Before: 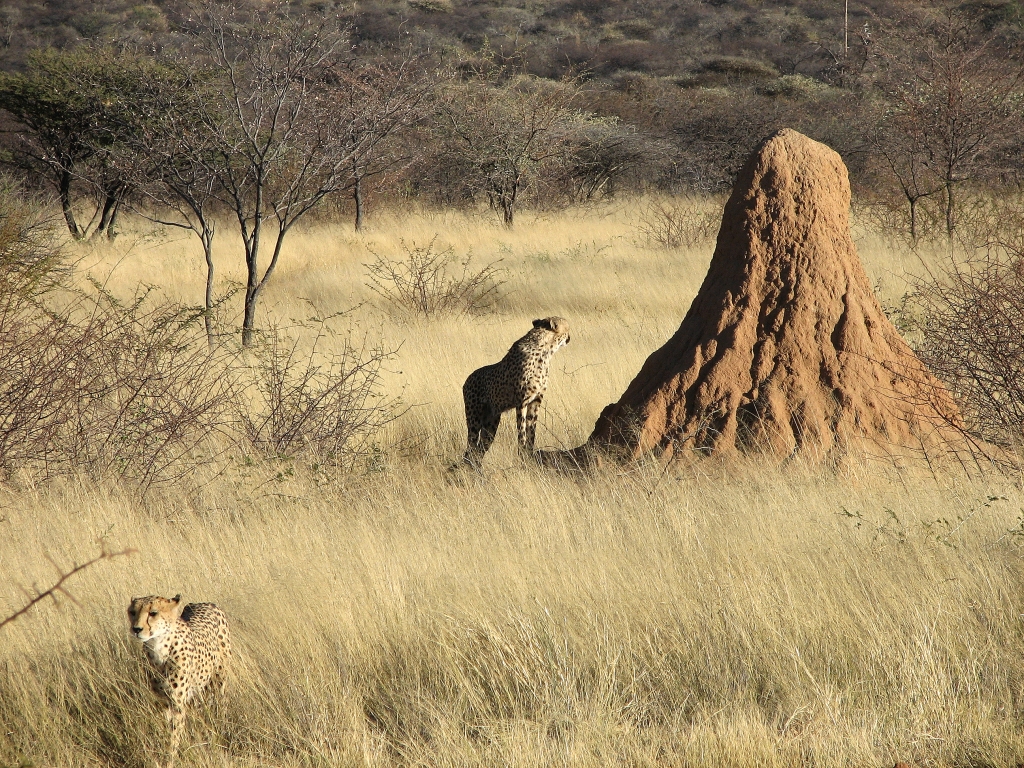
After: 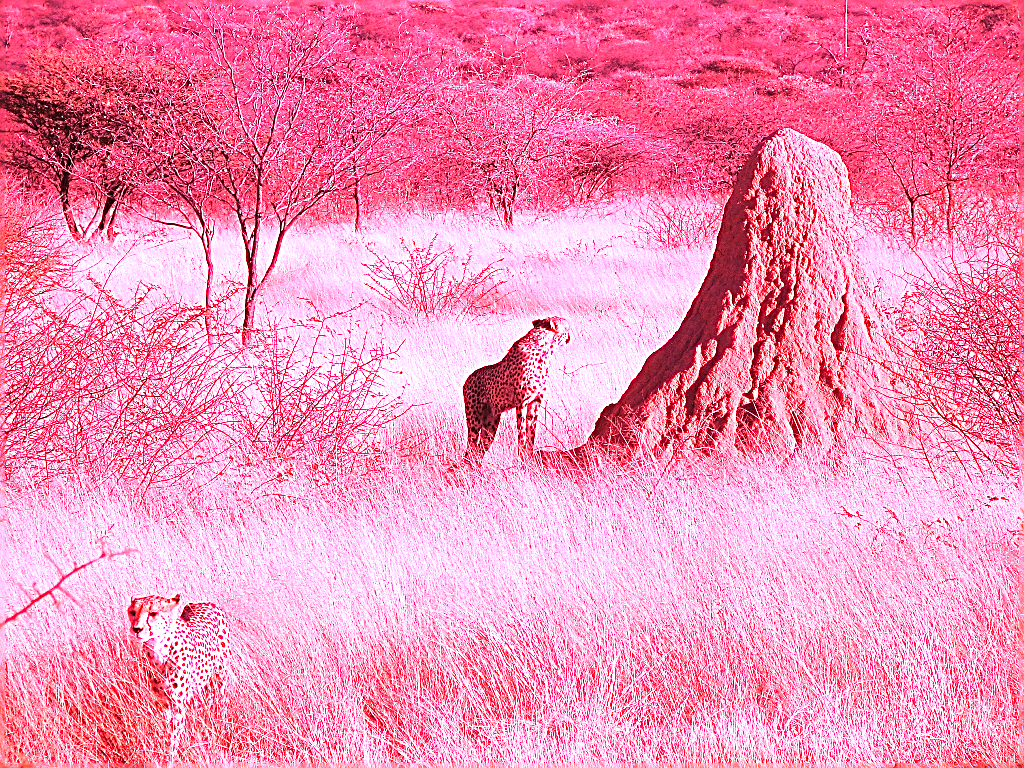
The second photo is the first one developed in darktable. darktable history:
sharpen: on, module defaults
color balance: mode lift, gamma, gain (sRGB), lift [0.997, 0.979, 1.021, 1.011], gamma [1, 1.084, 0.916, 0.998], gain [1, 0.87, 1.13, 1.101], contrast 4.55%, contrast fulcrum 38.24%, output saturation 104.09%
white balance: red 4.26, blue 1.802
